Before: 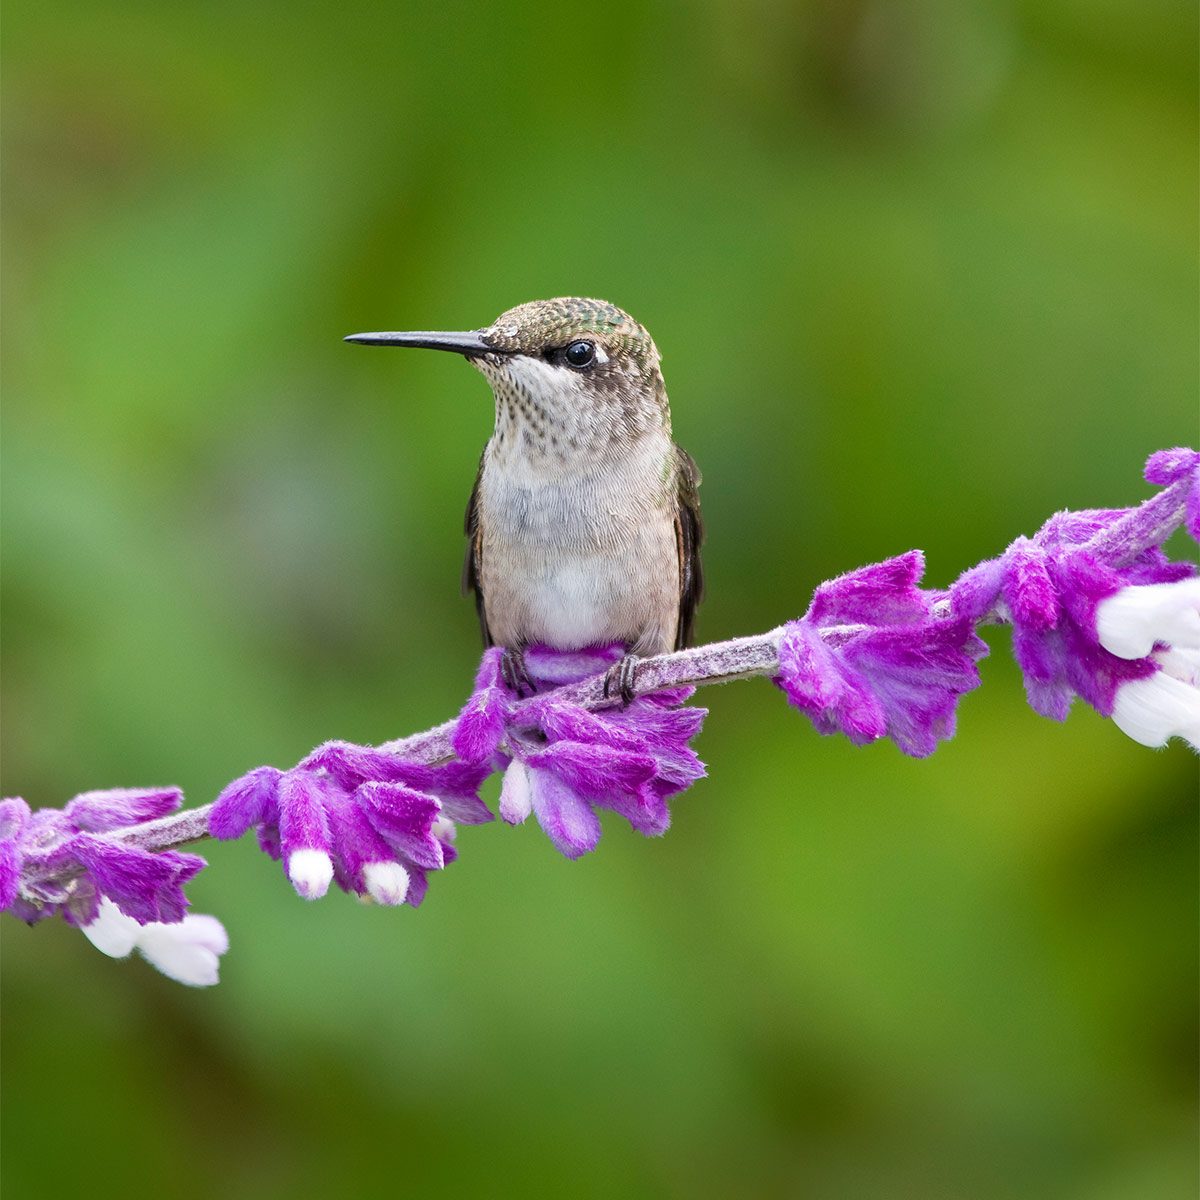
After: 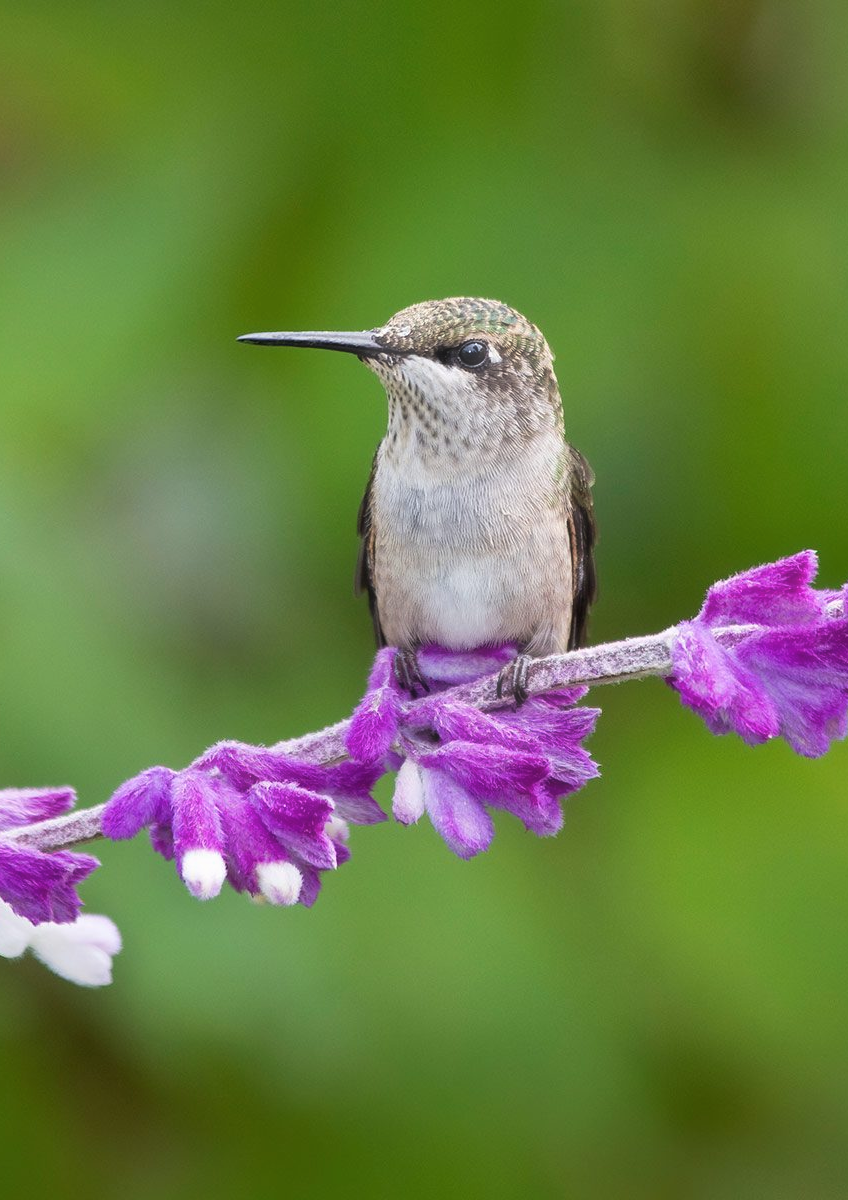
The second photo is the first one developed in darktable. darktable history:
haze removal: strength -0.095, compatibility mode true, adaptive false
crop and rotate: left 8.954%, right 20.322%
